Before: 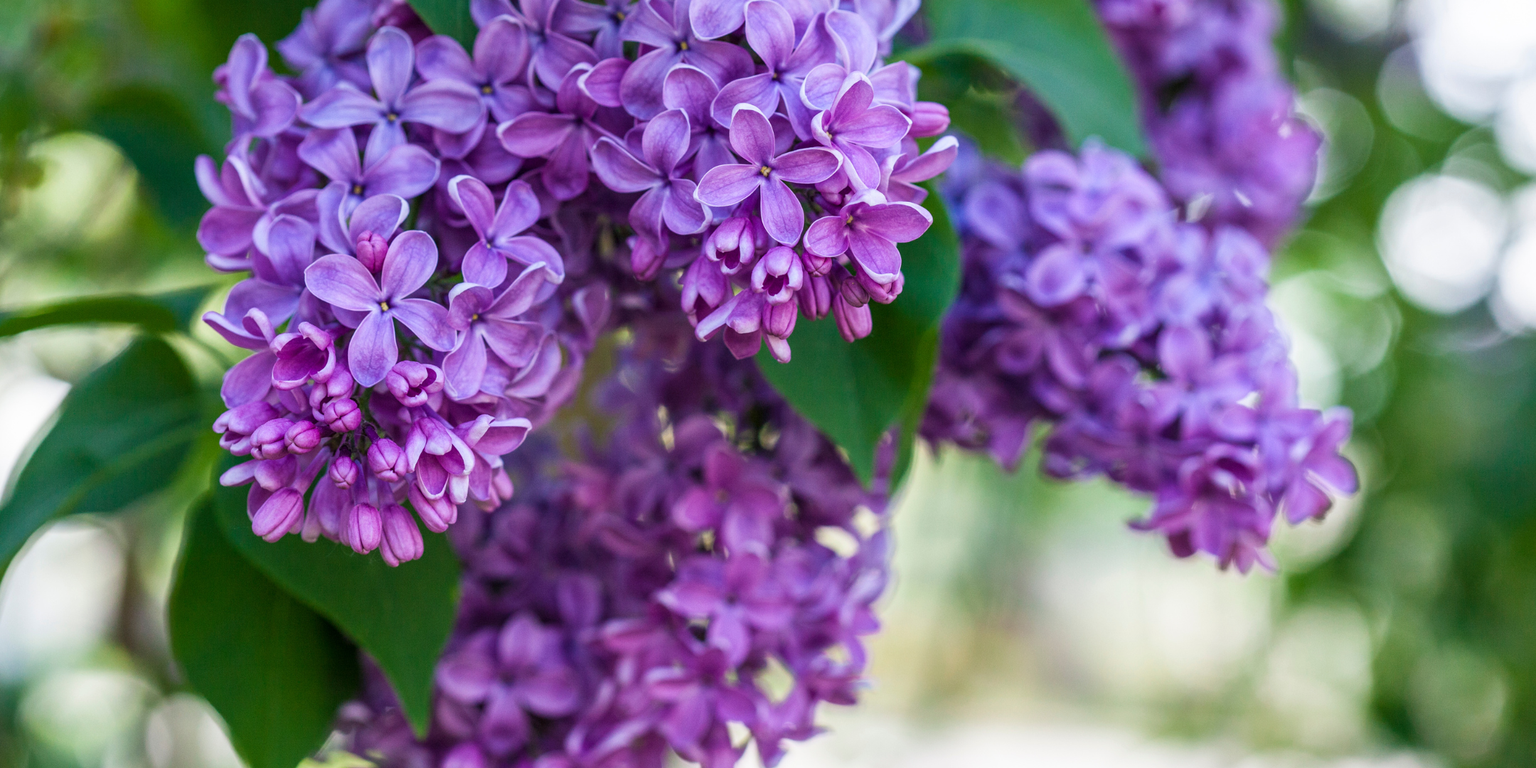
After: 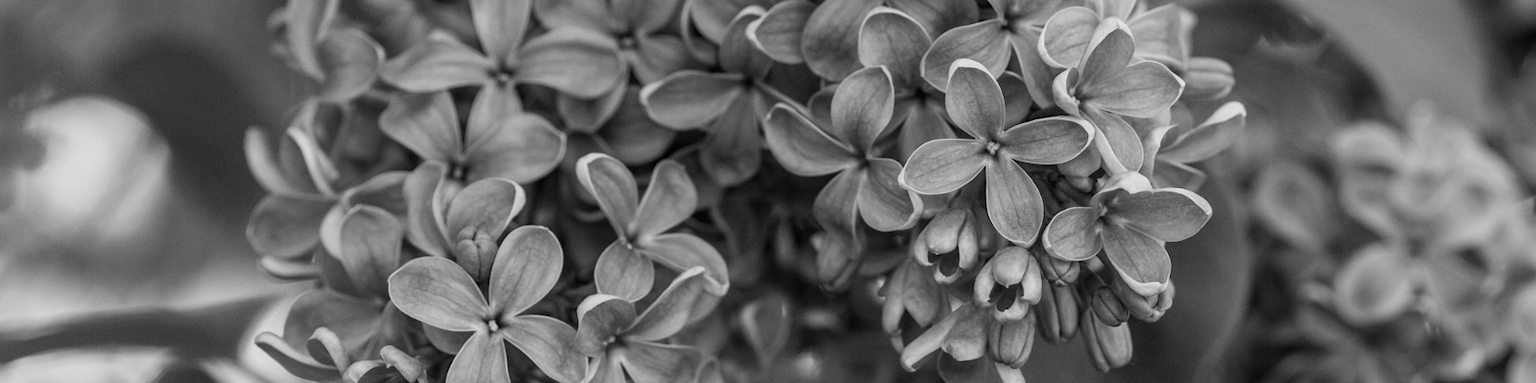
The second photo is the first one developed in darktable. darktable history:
crop: left 0.579%, top 7.627%, right 23.167%, bottom 54.275%
filmic rgb: black relative exposure -9.5 EV, white relative exposure 3.02 EV, hardness 6.12
monochrome: on, module defaults
